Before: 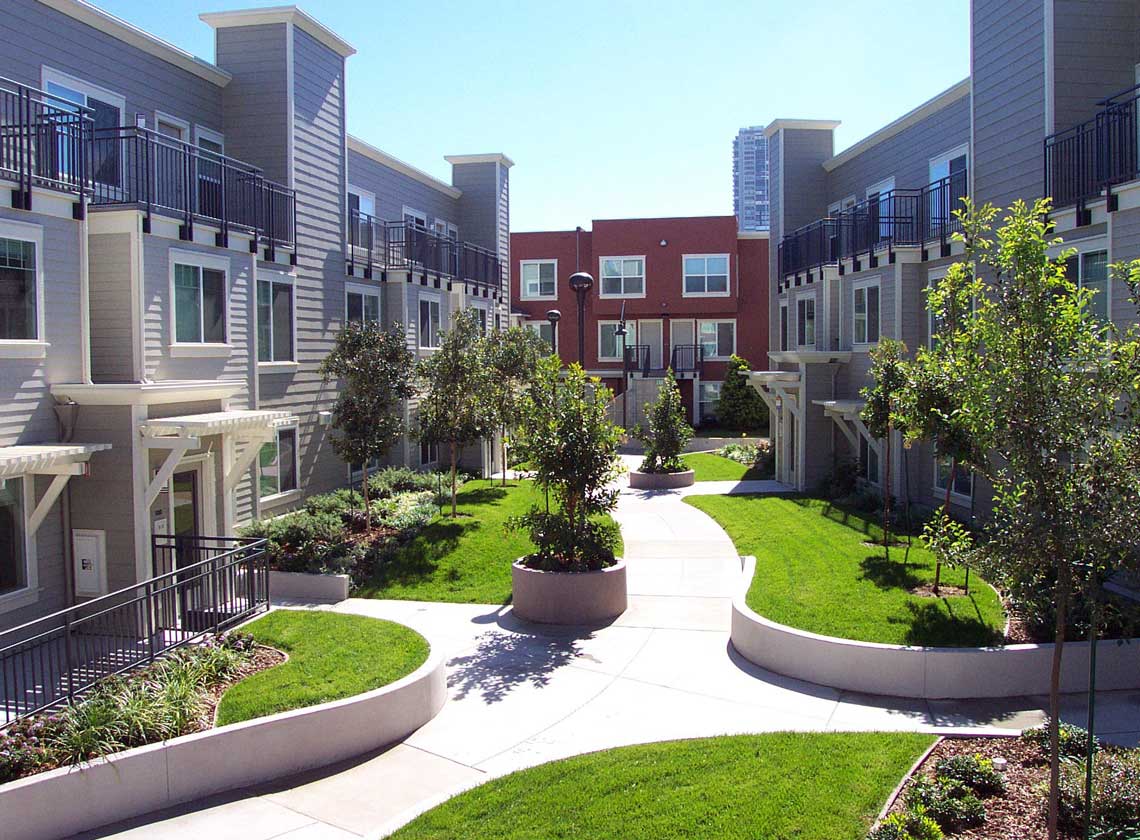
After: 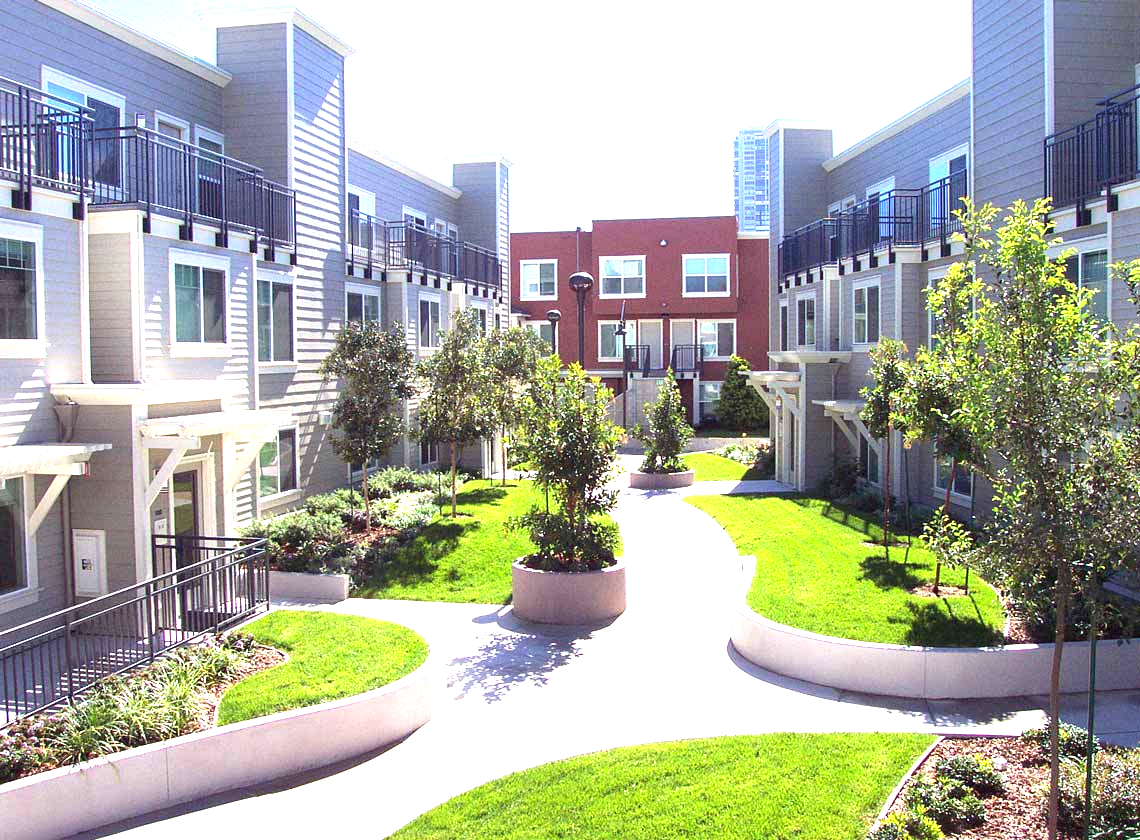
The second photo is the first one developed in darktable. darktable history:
exposure: black level correction 0, exposure 1.455 EV, compensate exposure bias true, compensate highlight preservation false
